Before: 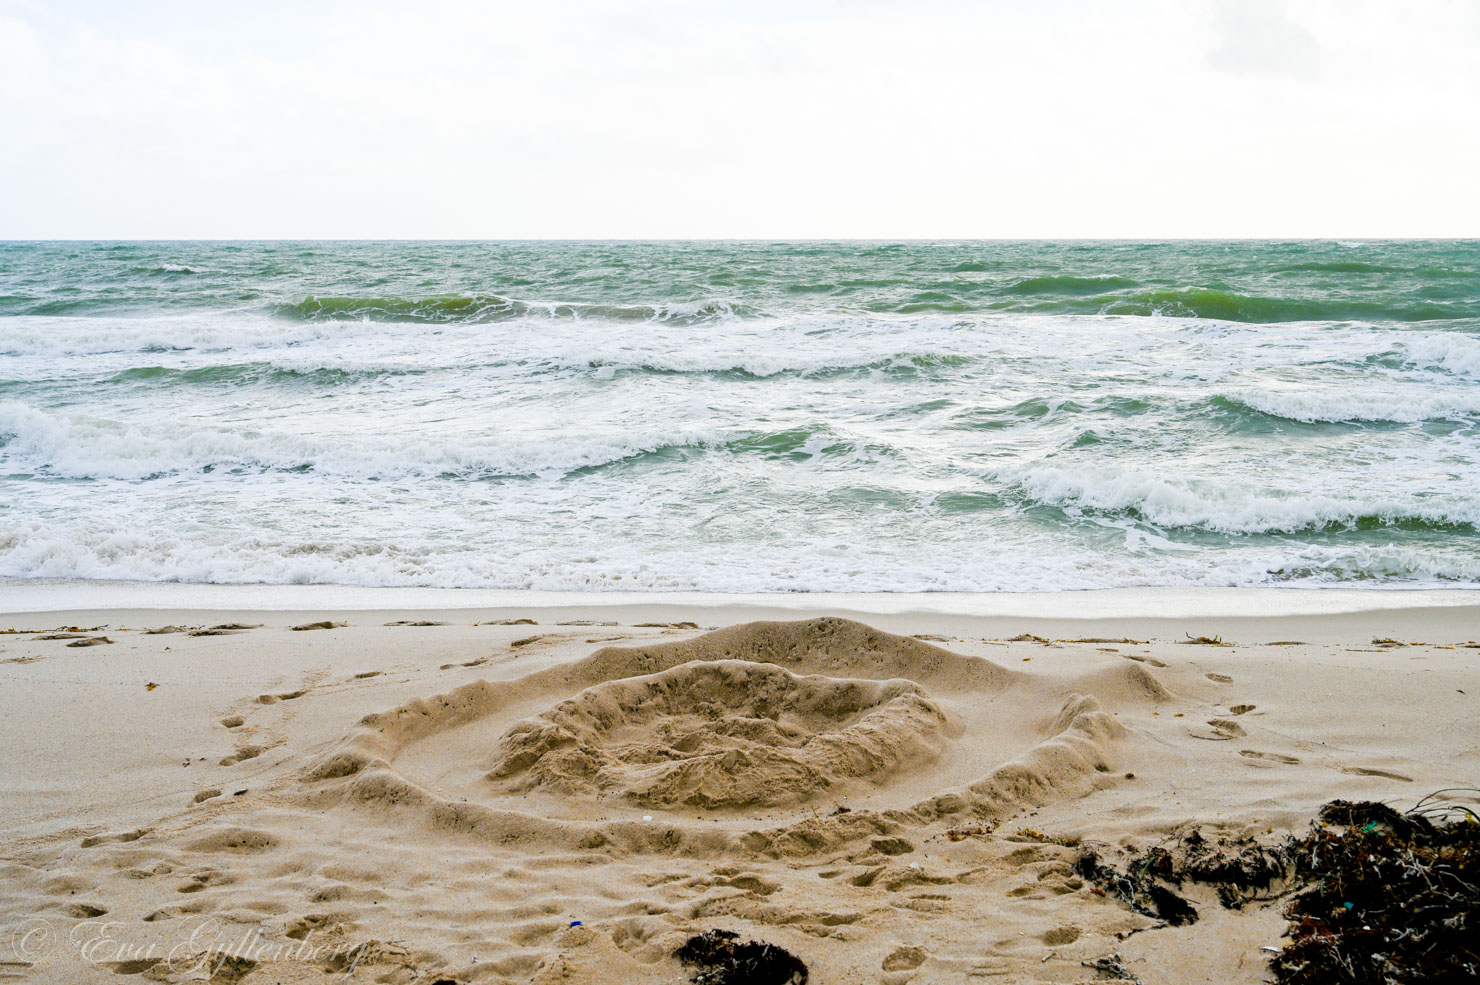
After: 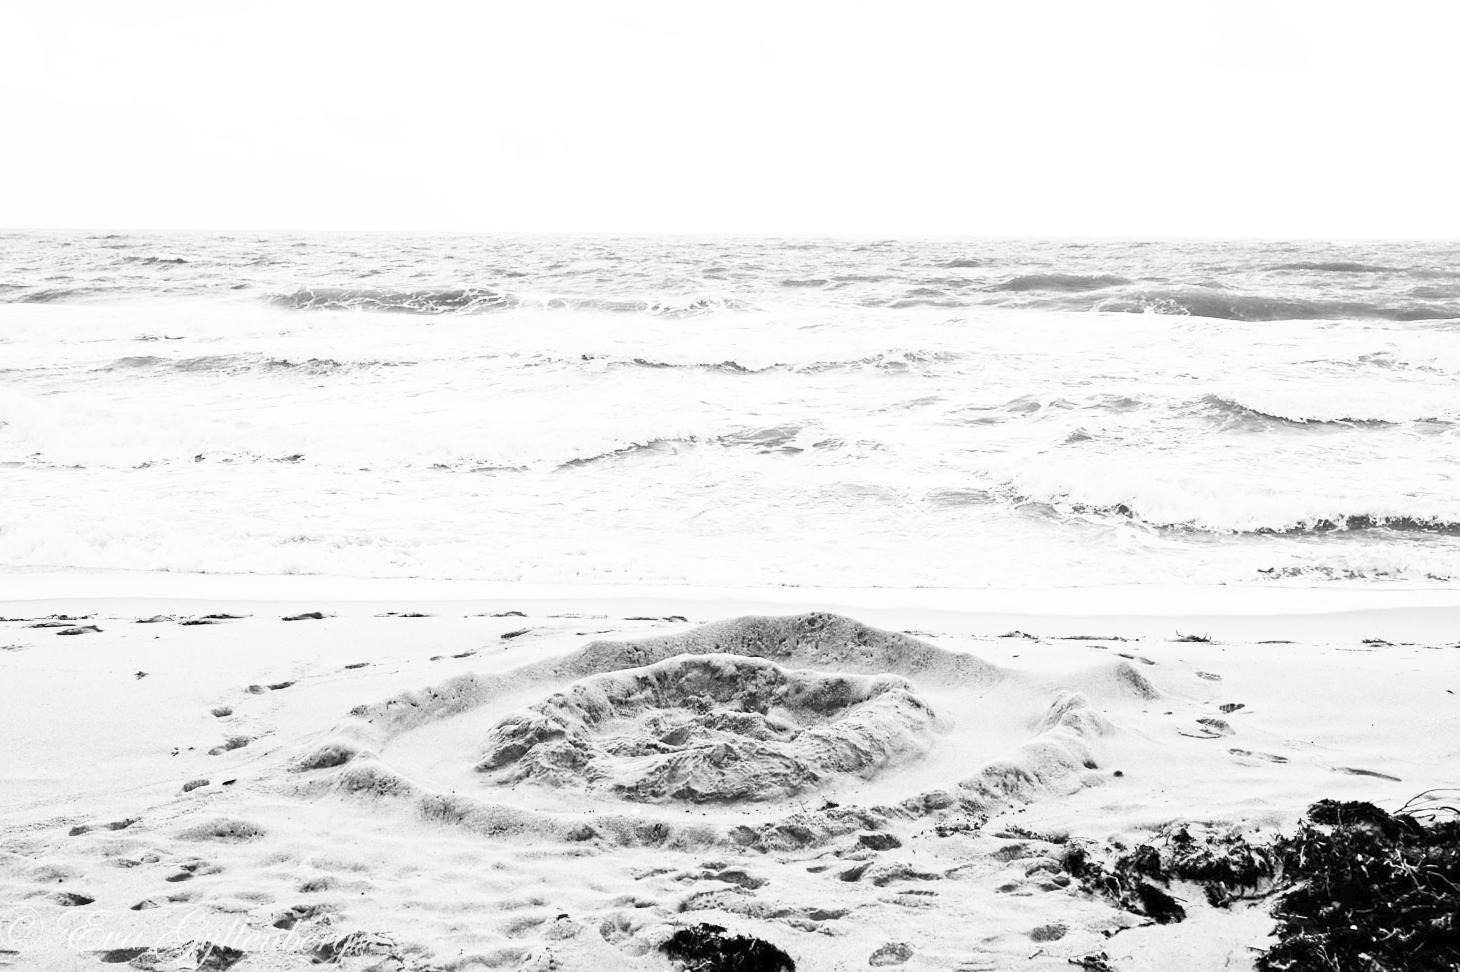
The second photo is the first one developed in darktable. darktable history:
contrast brightness saturation: contrast 0.53, brightness 0.47, saturation -1
crop and rotate: angle -0.5°
